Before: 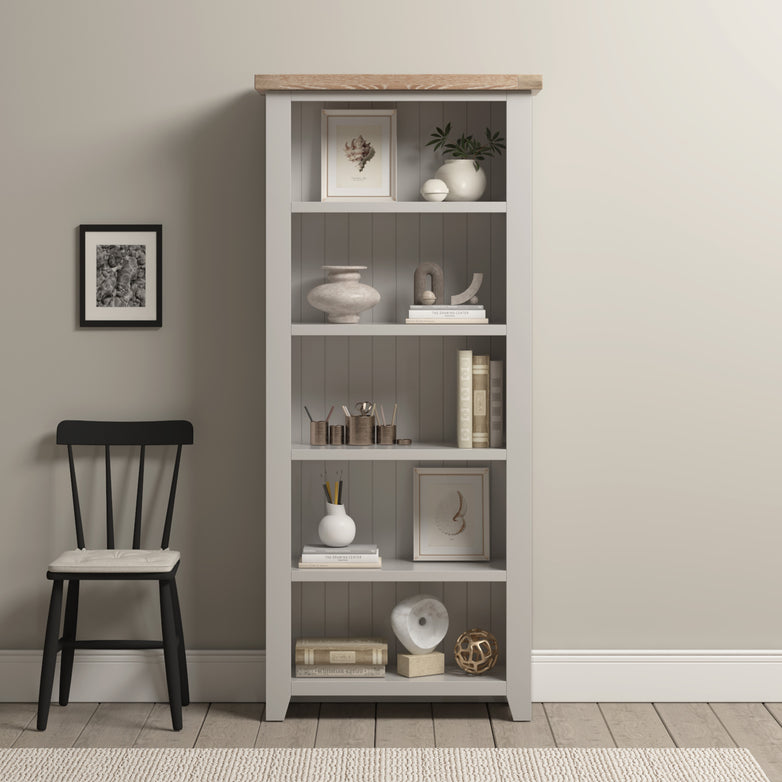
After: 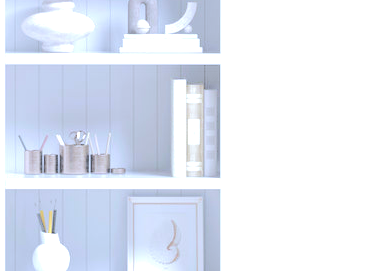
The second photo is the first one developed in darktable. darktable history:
crop: left 36.607%, top 34.735%, right 13.146%, bottom 30.611%
exposure: black level correction 0, exposure 1.625 EV, compensate exposure bias true, compensate highlight preservation false
tone curve: curves: ch0 [(0, 0) (0.004, 0) (0.133, 0.076) (0.325, 0.362) (0.879, 0.885) (1, 1)], color space Lab, linked channels, preserve colors none
haze removal: strength -0.09, distance 0.358, compatibility mode true, adaptive false
shadows and highlights: radius 93.07, shadows -14.46, white point adjustment 0.23, highlights 31.48, compress 48.23%, highlights color adjustment 52.79%, soften with gaussian
velvia: strength 15%
white balance: red 0.871, blue 1.249
